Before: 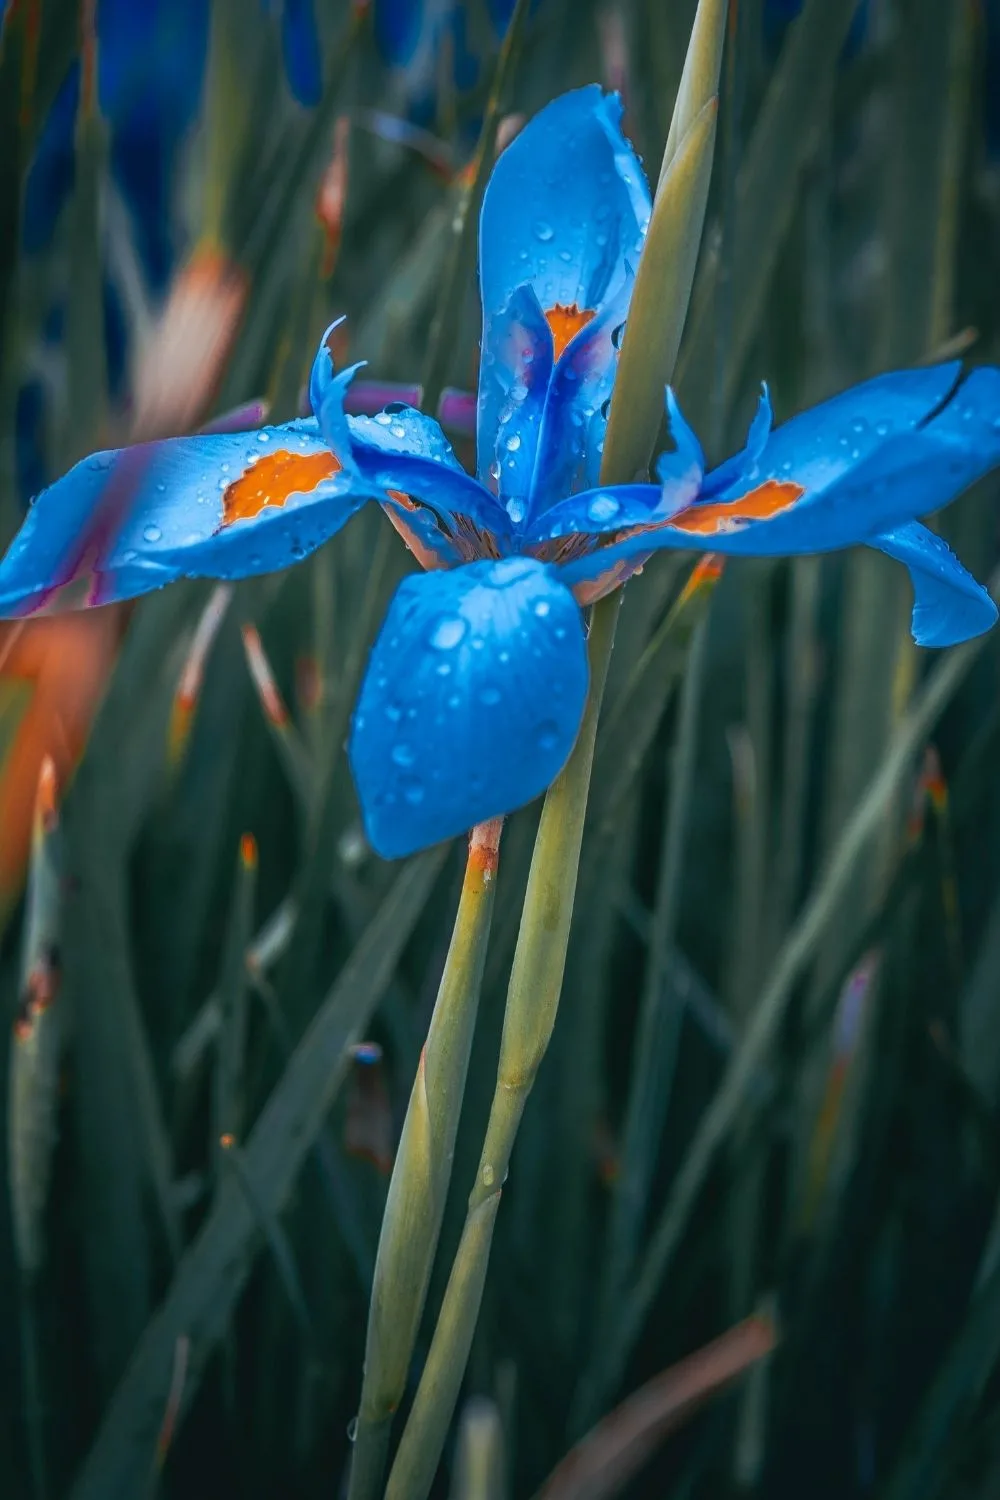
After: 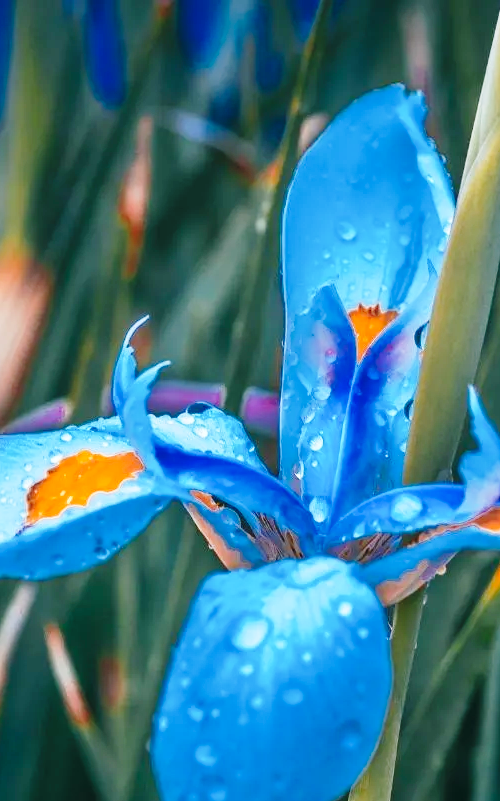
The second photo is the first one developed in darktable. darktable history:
crop: left 19.721%, right 30.271%, bottom 46.539%
base curve: curves: ch0 [(0, 0) (0.028, 0.03) (0.121, 0.232) (0.46, 0.748) (0.859, 0.968) (1, 1)], preserve colors none
